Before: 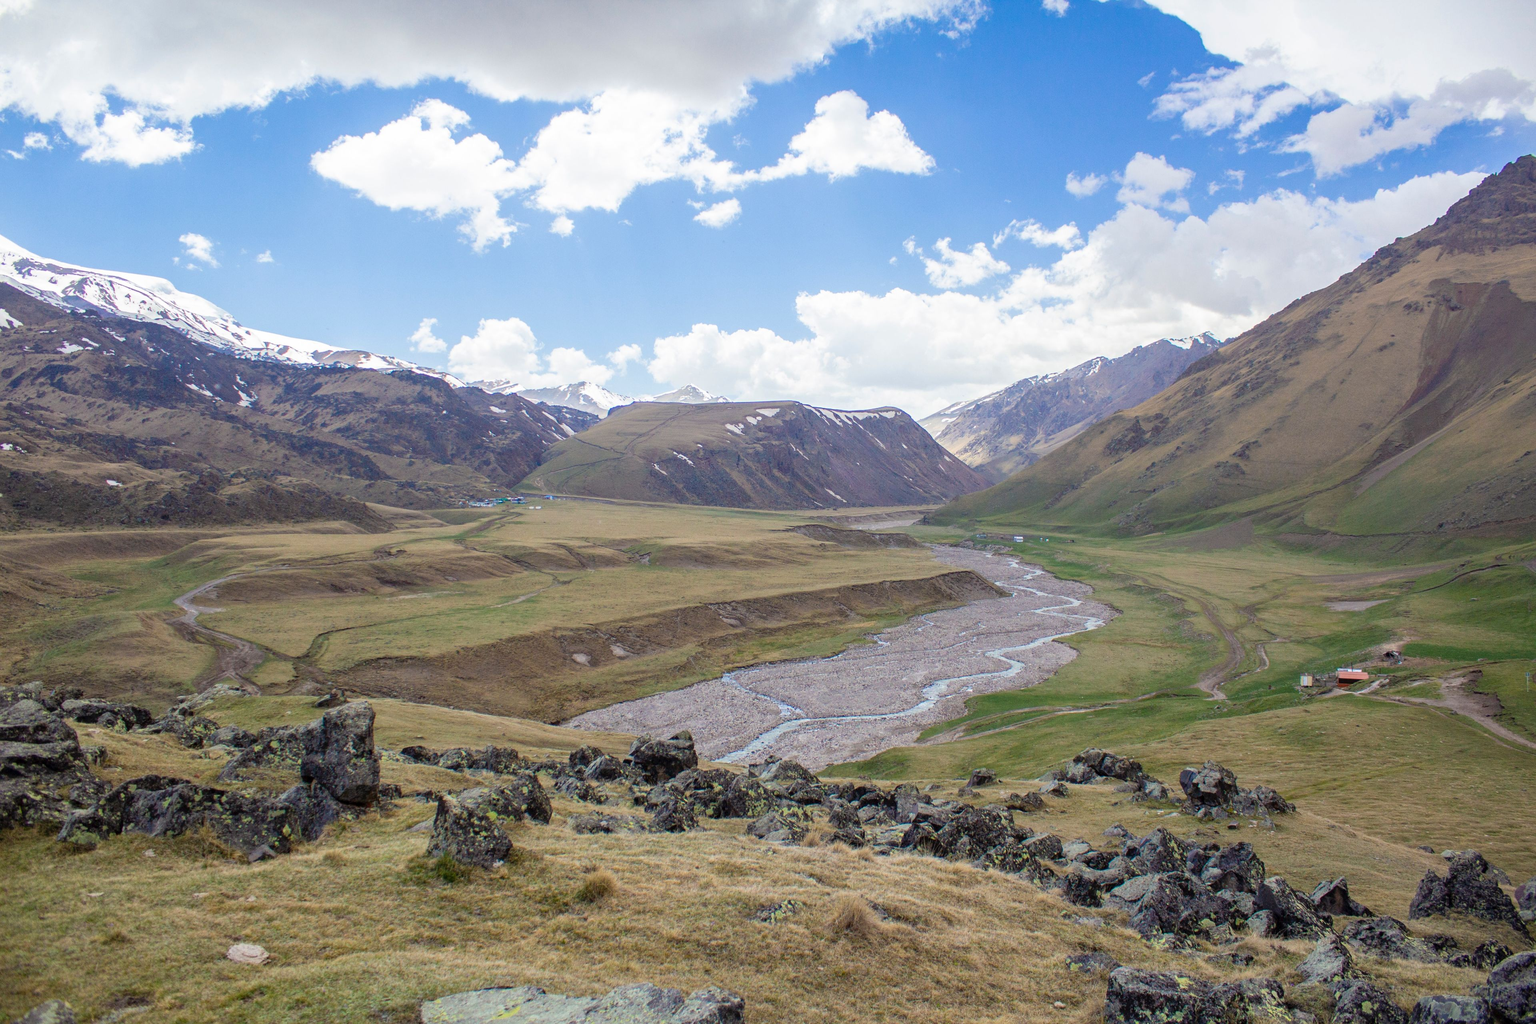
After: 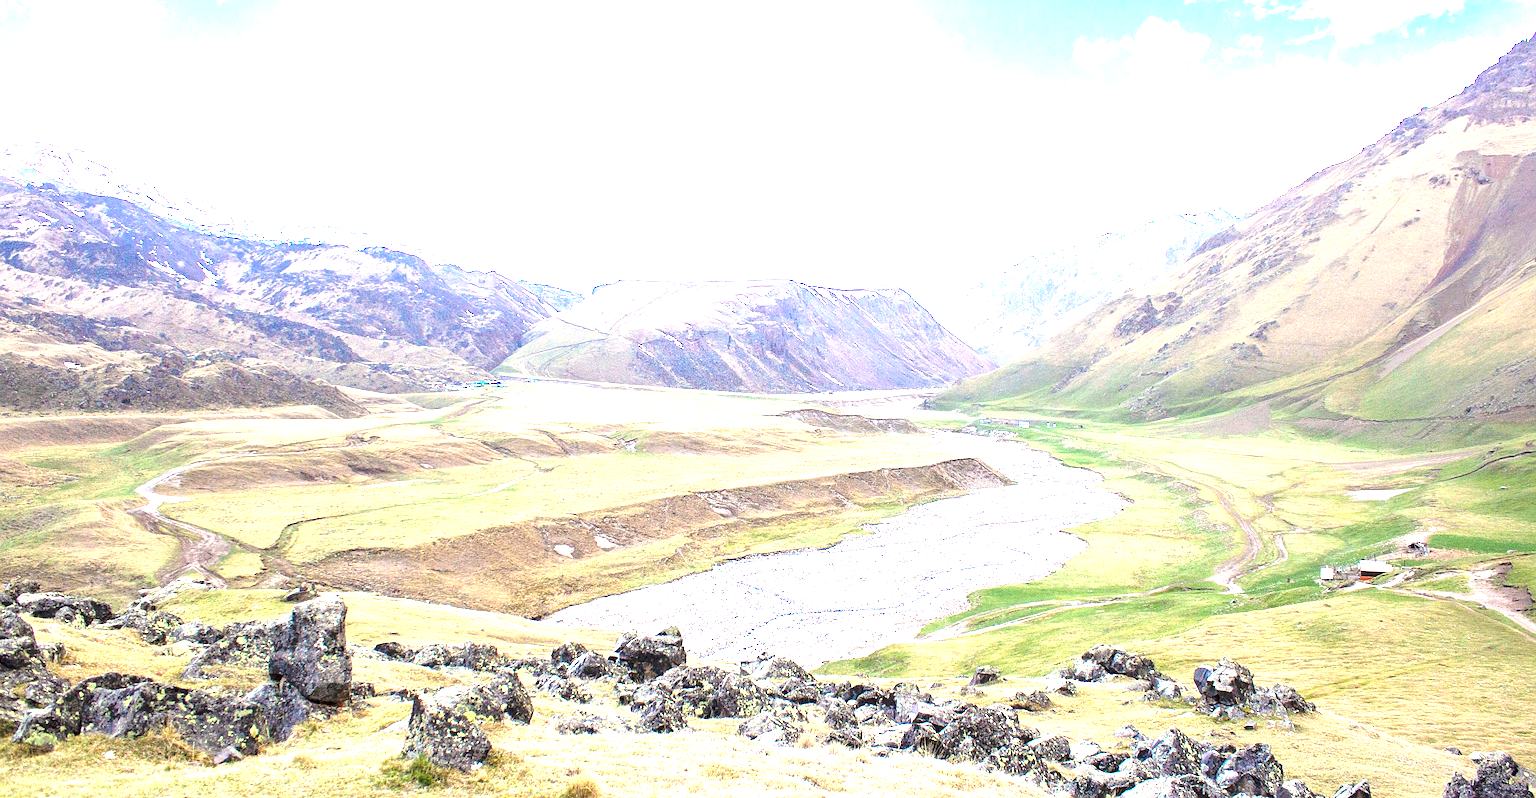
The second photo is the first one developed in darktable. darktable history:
sharpen: on, module defaults
exposure: black level correction 0, exposure 2.327 EV, compensate exposure bias true, compensate highlight preservation false
grain: coarseness 0.09 ISO
crop and rotate: left 2.991%, top 13.302%, right 1.981%, bottom 12.636%
